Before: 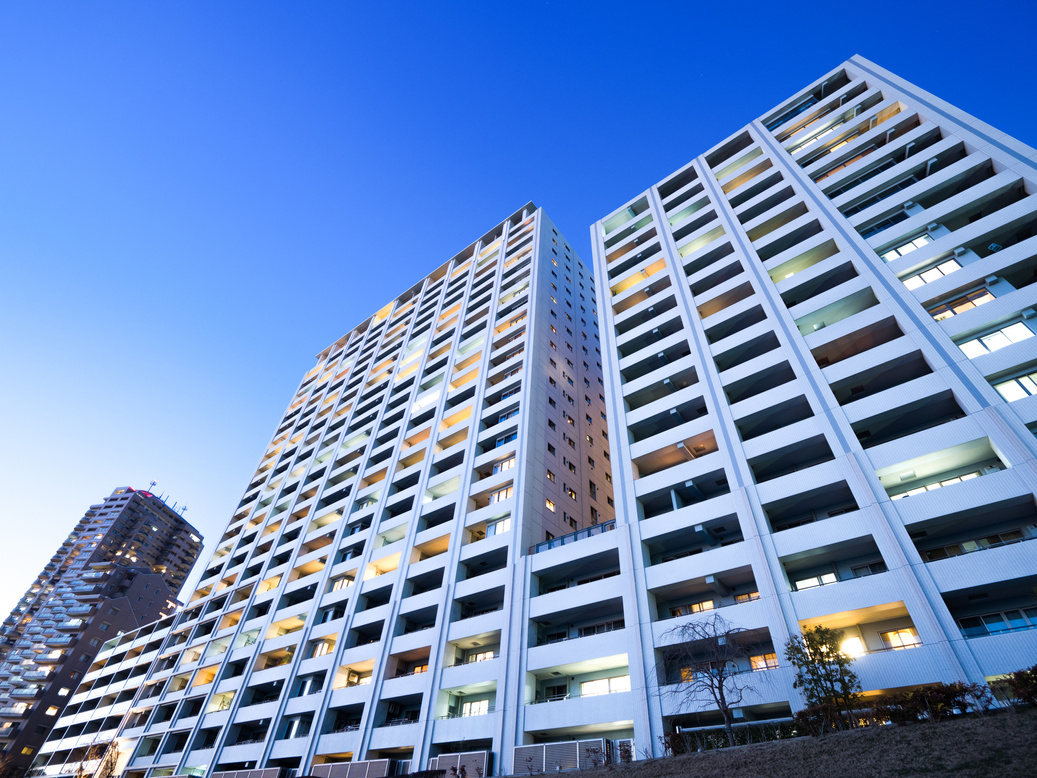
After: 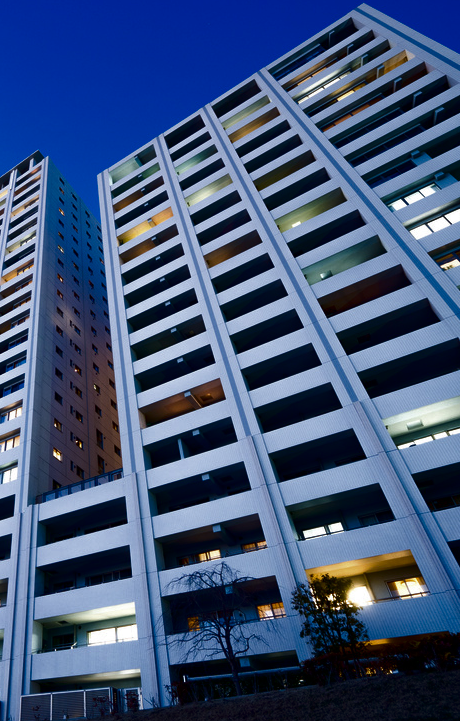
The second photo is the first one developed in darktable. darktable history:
crop: left 47.628%, top 6.643%, right 7.874%
contrast brightness saturation: brightness -0.52
